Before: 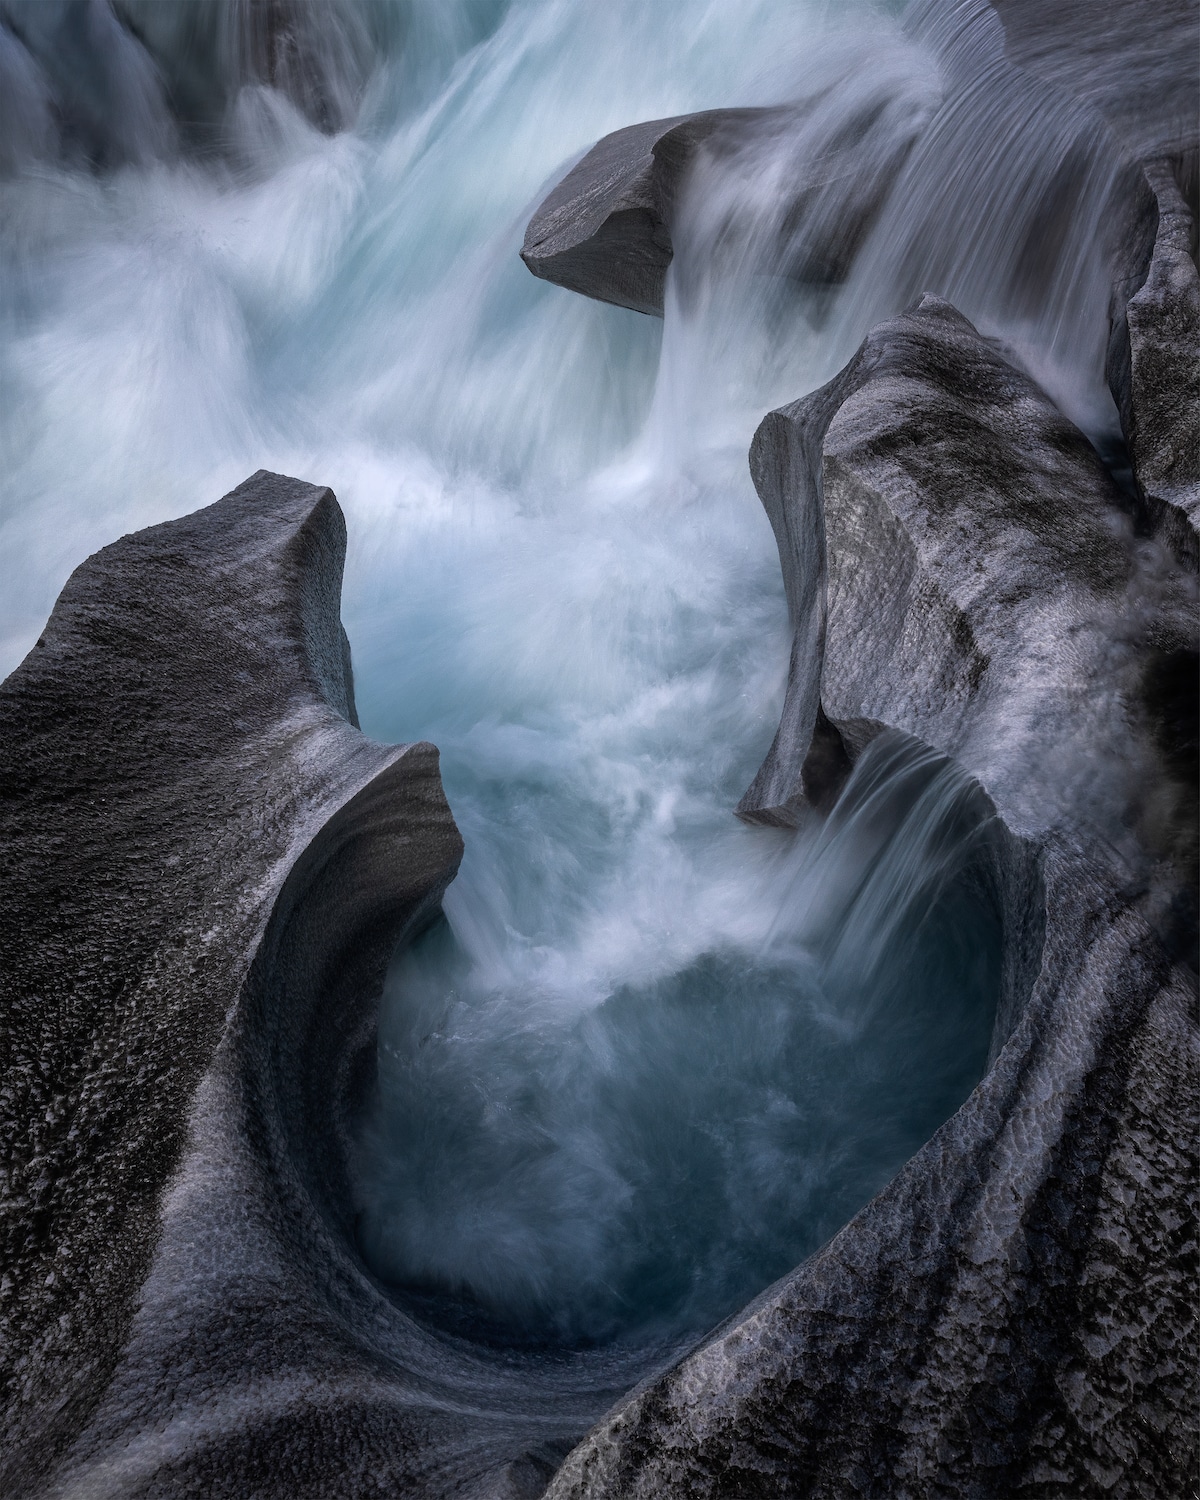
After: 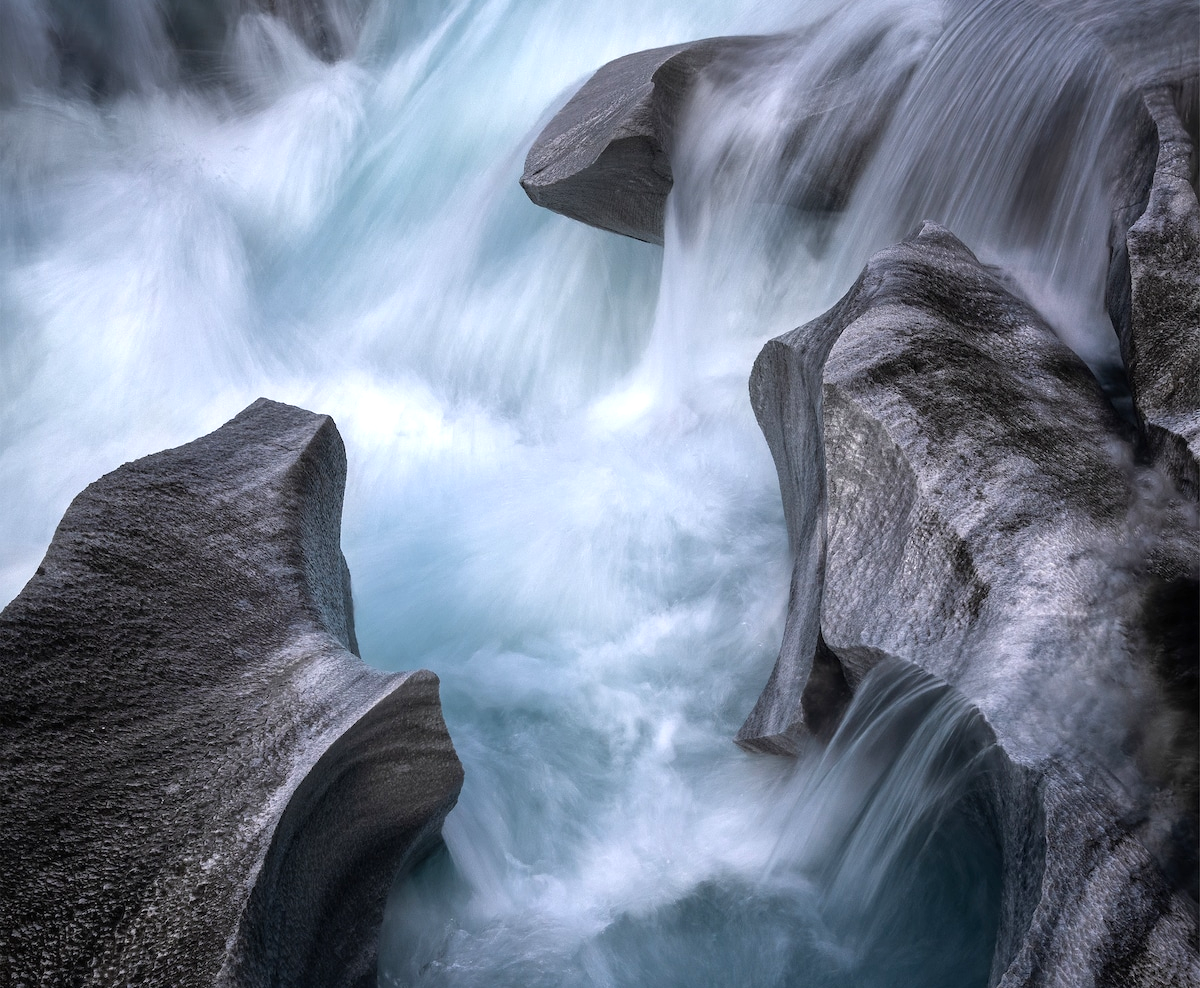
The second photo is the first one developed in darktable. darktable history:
crop and rotate: top 4.864%, bottom 29.242%
exposure: exposure 0.511 EV, compensate highlight preservation false
